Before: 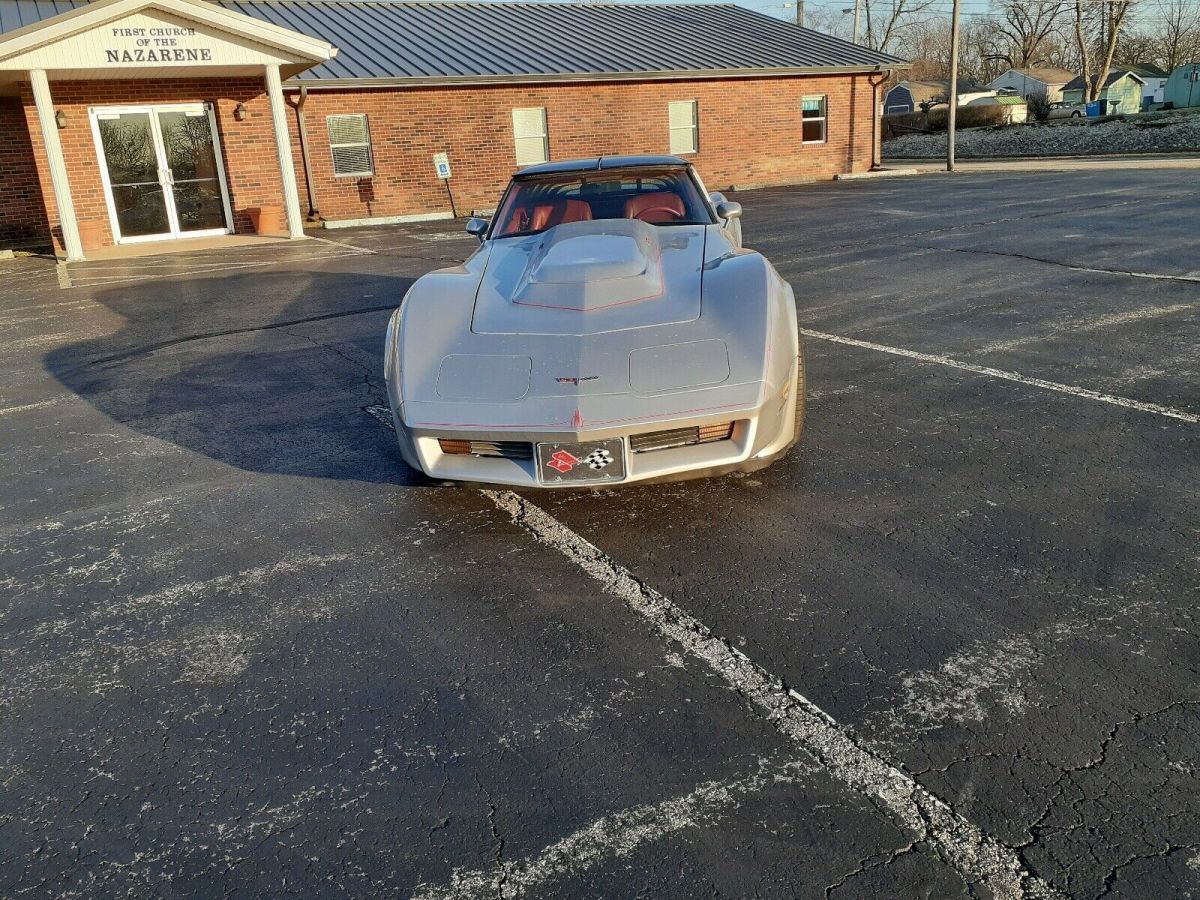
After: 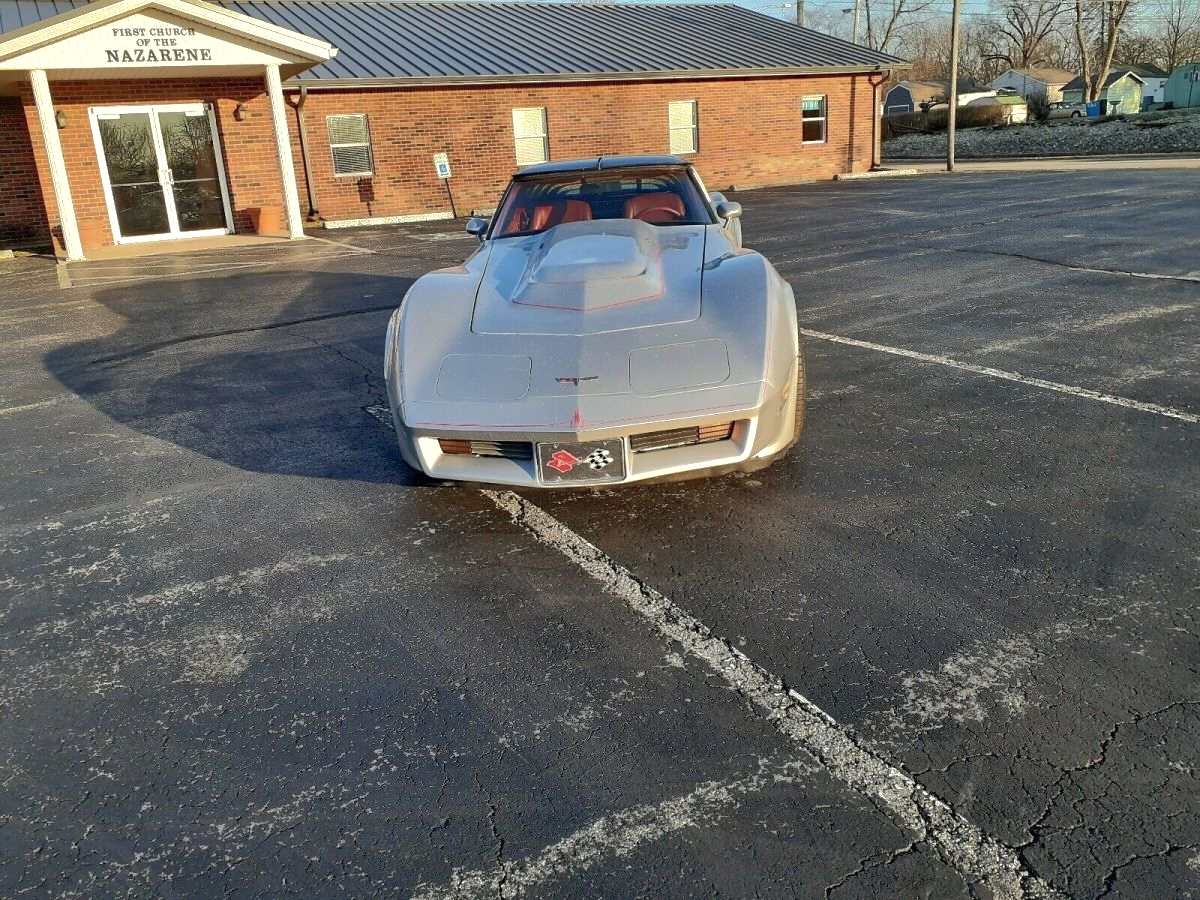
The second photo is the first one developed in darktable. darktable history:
shadows and highlights: highlights -59.78, highlights color adjustment 41.55%
tone equalizer: -8 EV -0.425 EV, -7 EV -0.425 EV, -6 EV -0.295 EV, -5 EV -0.23 EV, -3 EV 0.197 EV, -2 EV 0.335 EV, -1 EV 0.41 EV, +0 EV 0.402 EV, edges refinement/feathering 500, mask exposure compensation -1.57 EV, preserve details no
